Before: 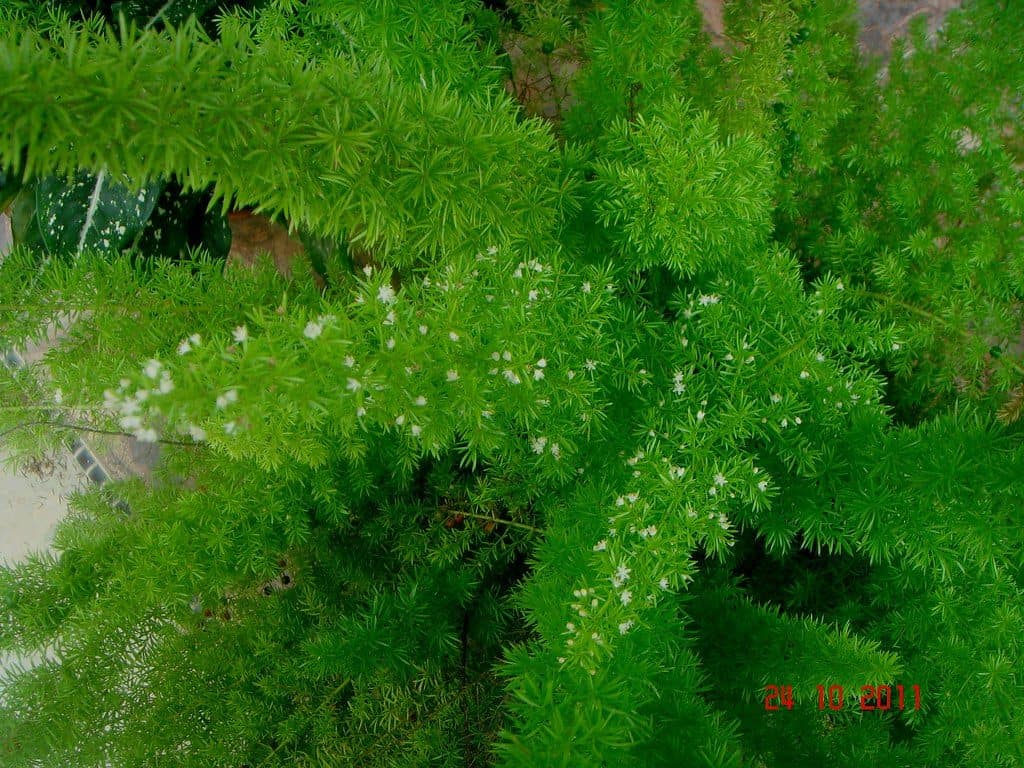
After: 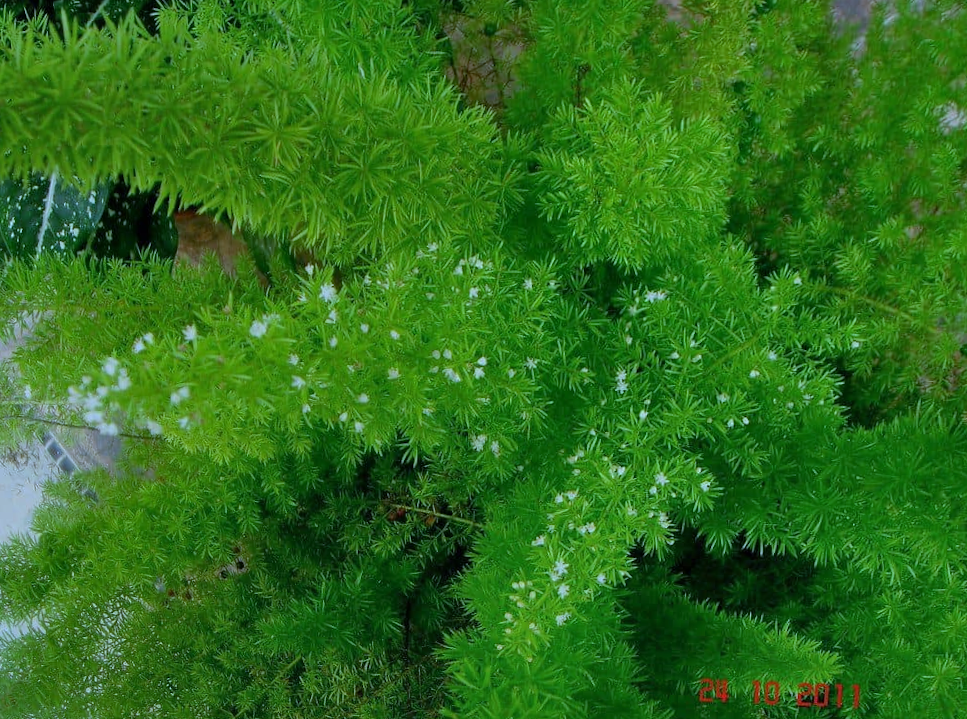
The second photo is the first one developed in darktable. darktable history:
shadows and highlights: soften with gaussian
white balance: red 0.871, blue 1.249
rotate and perspective: rotation 0.062°, lens shift (vertical) 0.115, lens shift (horizontal) -0.133, crop left 0.047, crop right 0.94, crop top 0.061, crop bottom 0.94
